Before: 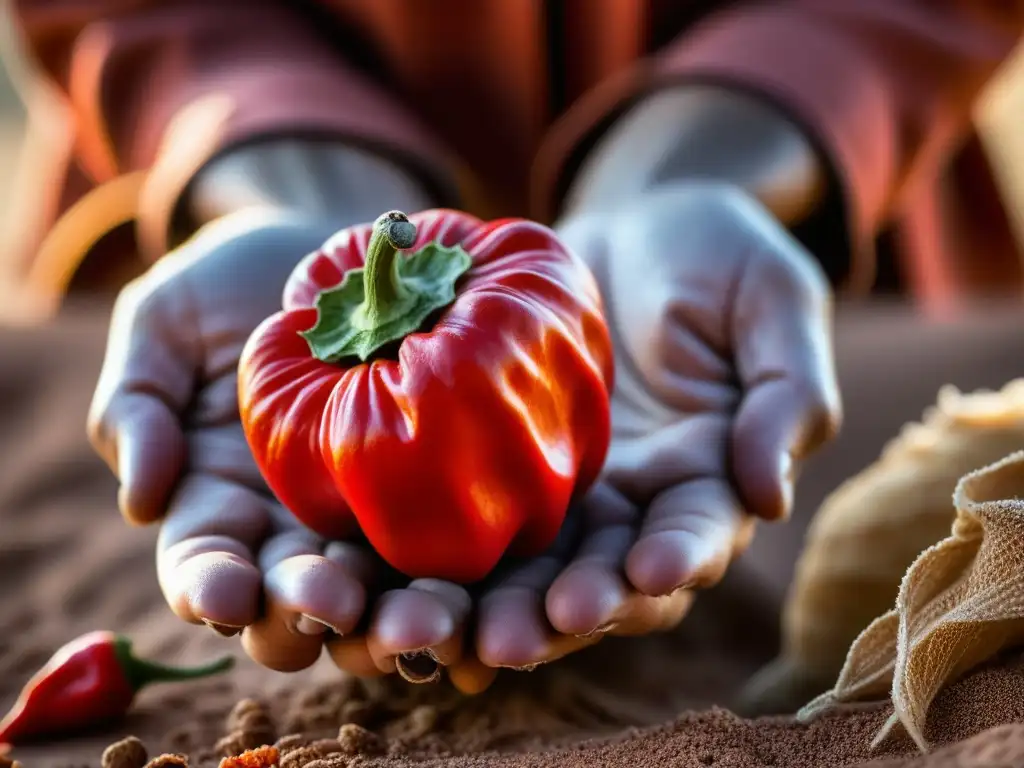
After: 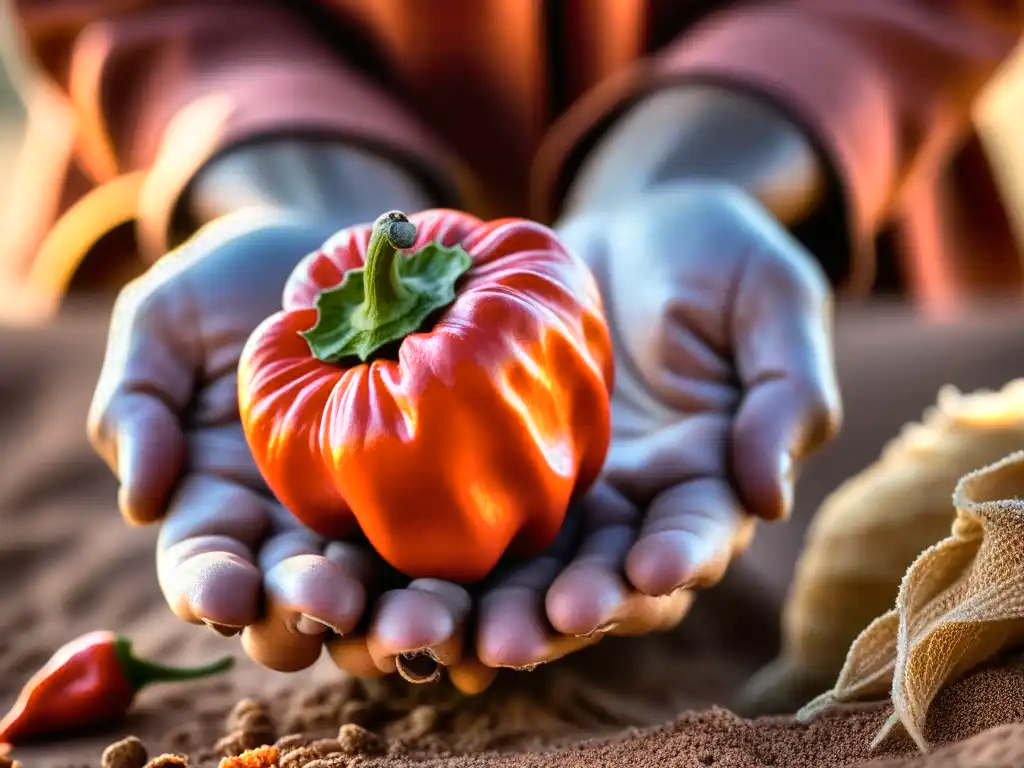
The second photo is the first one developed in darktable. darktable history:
color zones: curves: ch0 [(0.099, 0.624) (0.257, 0.596) (0.384, 0.376) (0.529, 0.492) (0.697, 0.564) (0.768, 0.532) (0.908, 0.644)]; ch1 [(0.112, 0.564) (0.254, 0.612) (0.432, 0.676) (0.592, 0.456) (0.743, 0.684) (0.888, 0.536)]; ch2 [(0.25, 0.5) (0.469, 0.36) (0.75, 0.5)]
shadows and highlights: soften with gaussian
